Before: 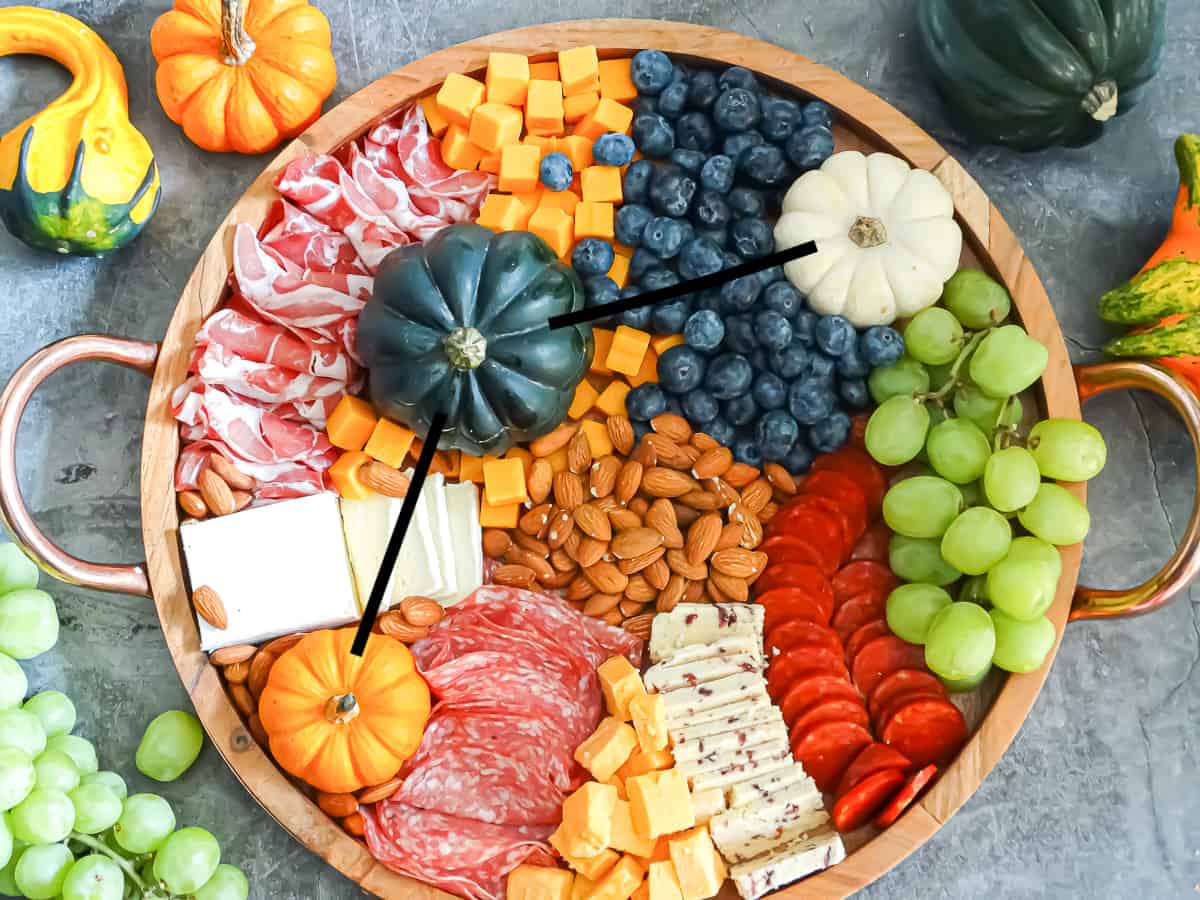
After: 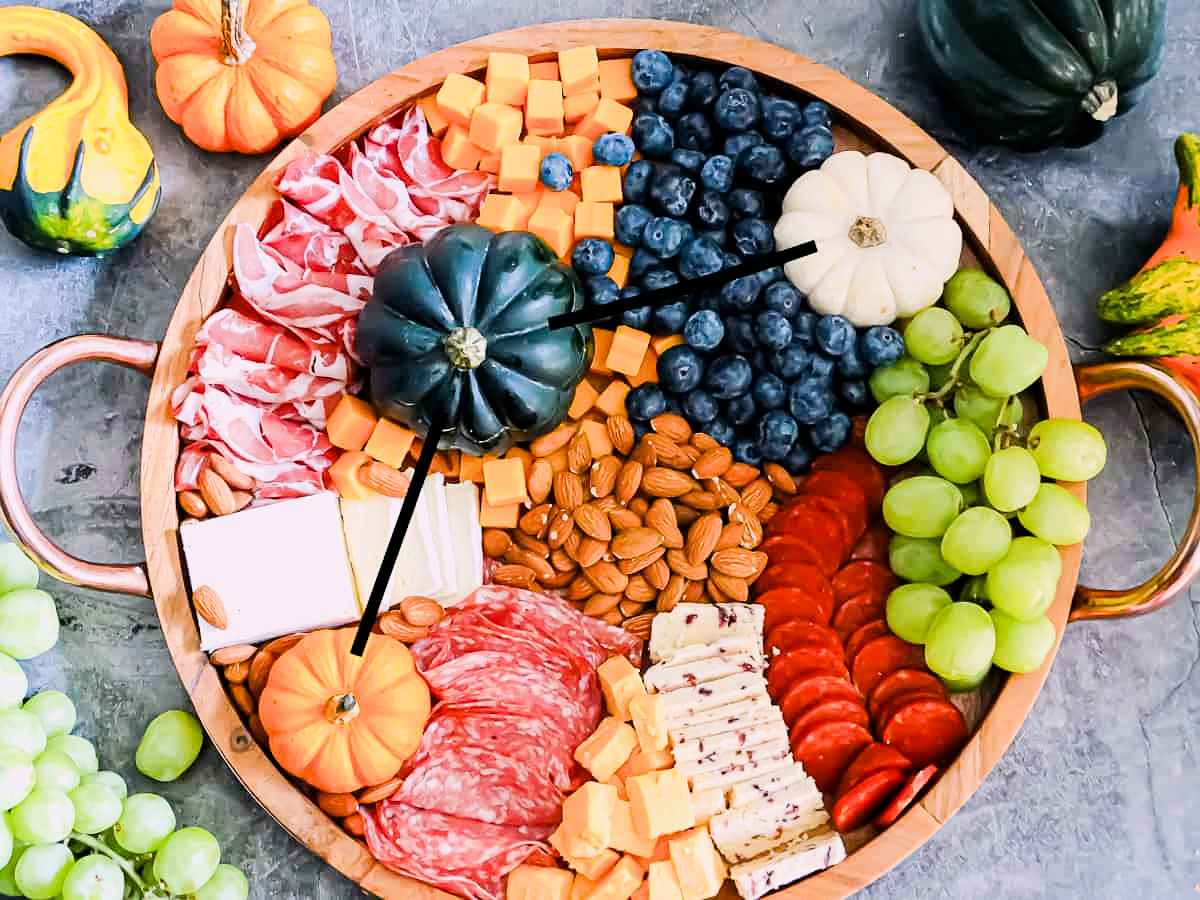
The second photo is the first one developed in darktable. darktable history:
white balance: red 1.05, blue 1.072
sharpen: amount 0.2
color balance rgb: shadows lift › chroma 1%, shadows lift › hue 217.2°, power › hue 310.8°, highlights gain › chroma 1%, highlights gain › hue 54°, global offset › luminance 0.5%, global offset › hue 171.6°, perceptual saturation grading › global saturation 14.09%, perceptual saturation grading › highlights -25%, perceptual saturation grading › shadows 30%, perceptual brilliance grading › highlights 13.42%, perceptual brilliance grading › mid-tones 8.05%, perceptual brilliance grading › shadows -17.45%, global vibrance 25%
filmic rgb: black relative exposure -5 EV, hardness 2.88, contrast 1.2
